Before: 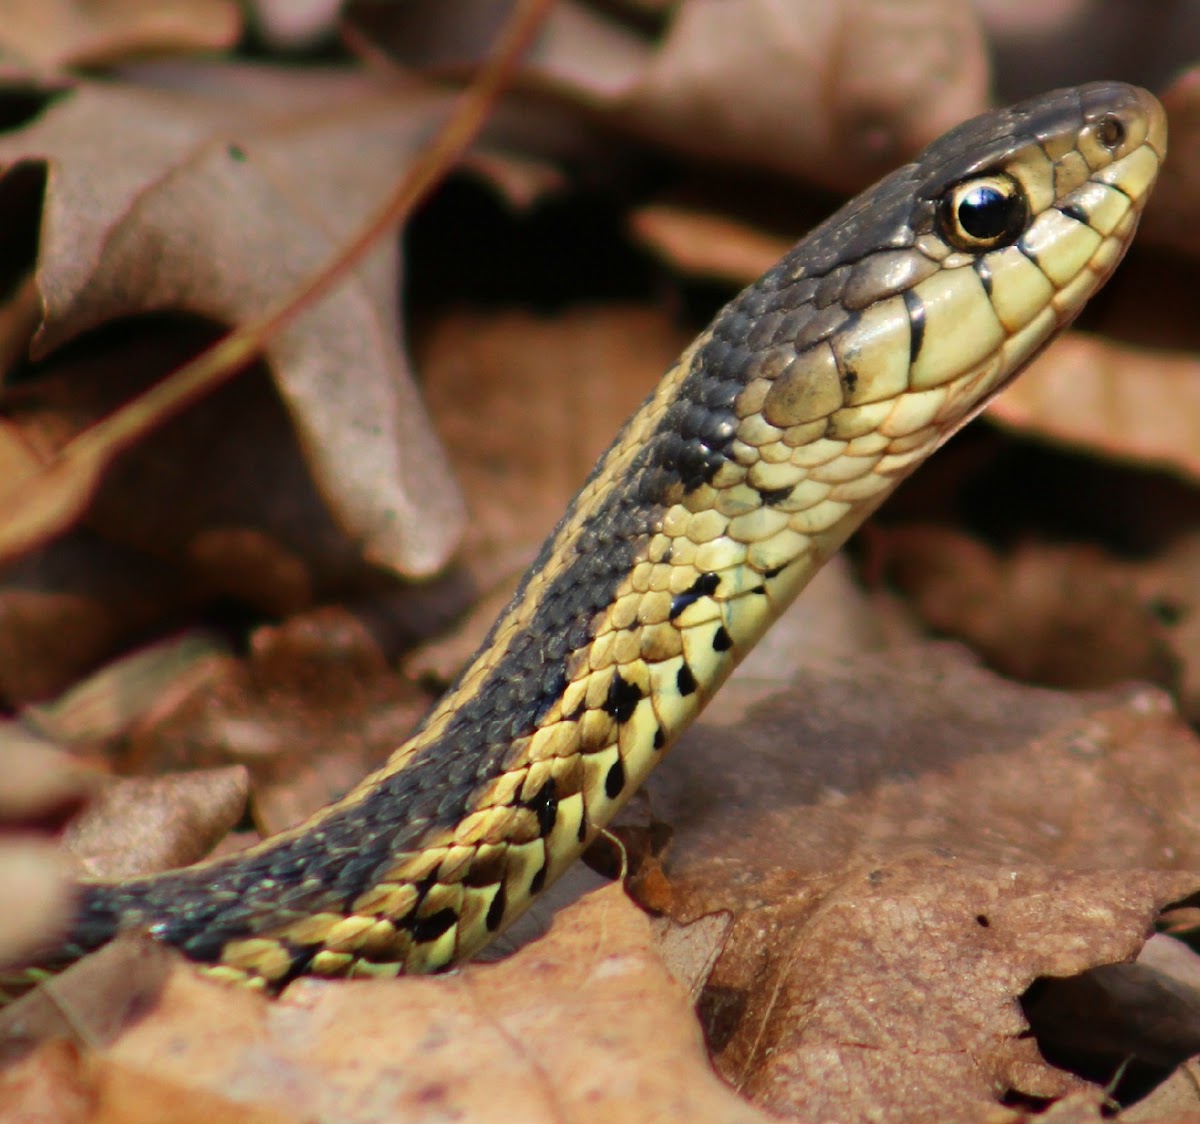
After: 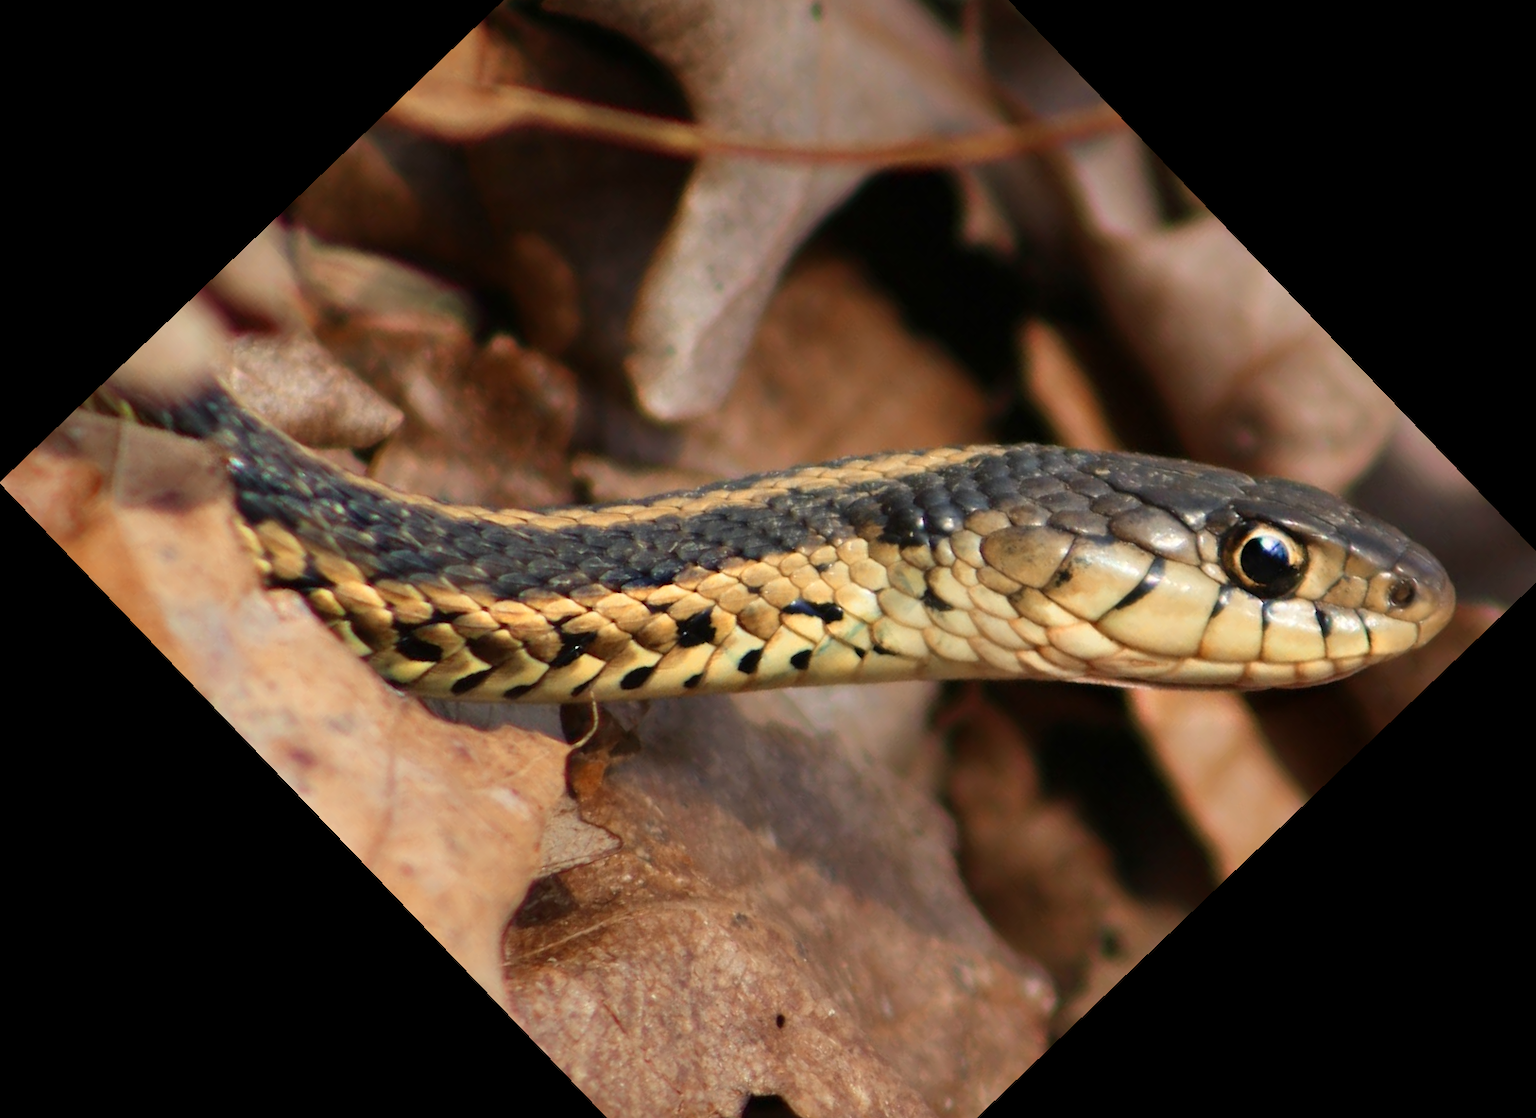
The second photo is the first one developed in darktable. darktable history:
color zones: curves: ch2 [(0, 0.5) (0.143, 0.5) (0.286, 0.416) (0.429, 0.5) (0.571, 0.5) (0.714, 0.5) (0.857, 0.5) (1, 0.5)]
crop and rotate: angle -46.26°, top 16.234%, right 0.912%, bottom 11.704%
